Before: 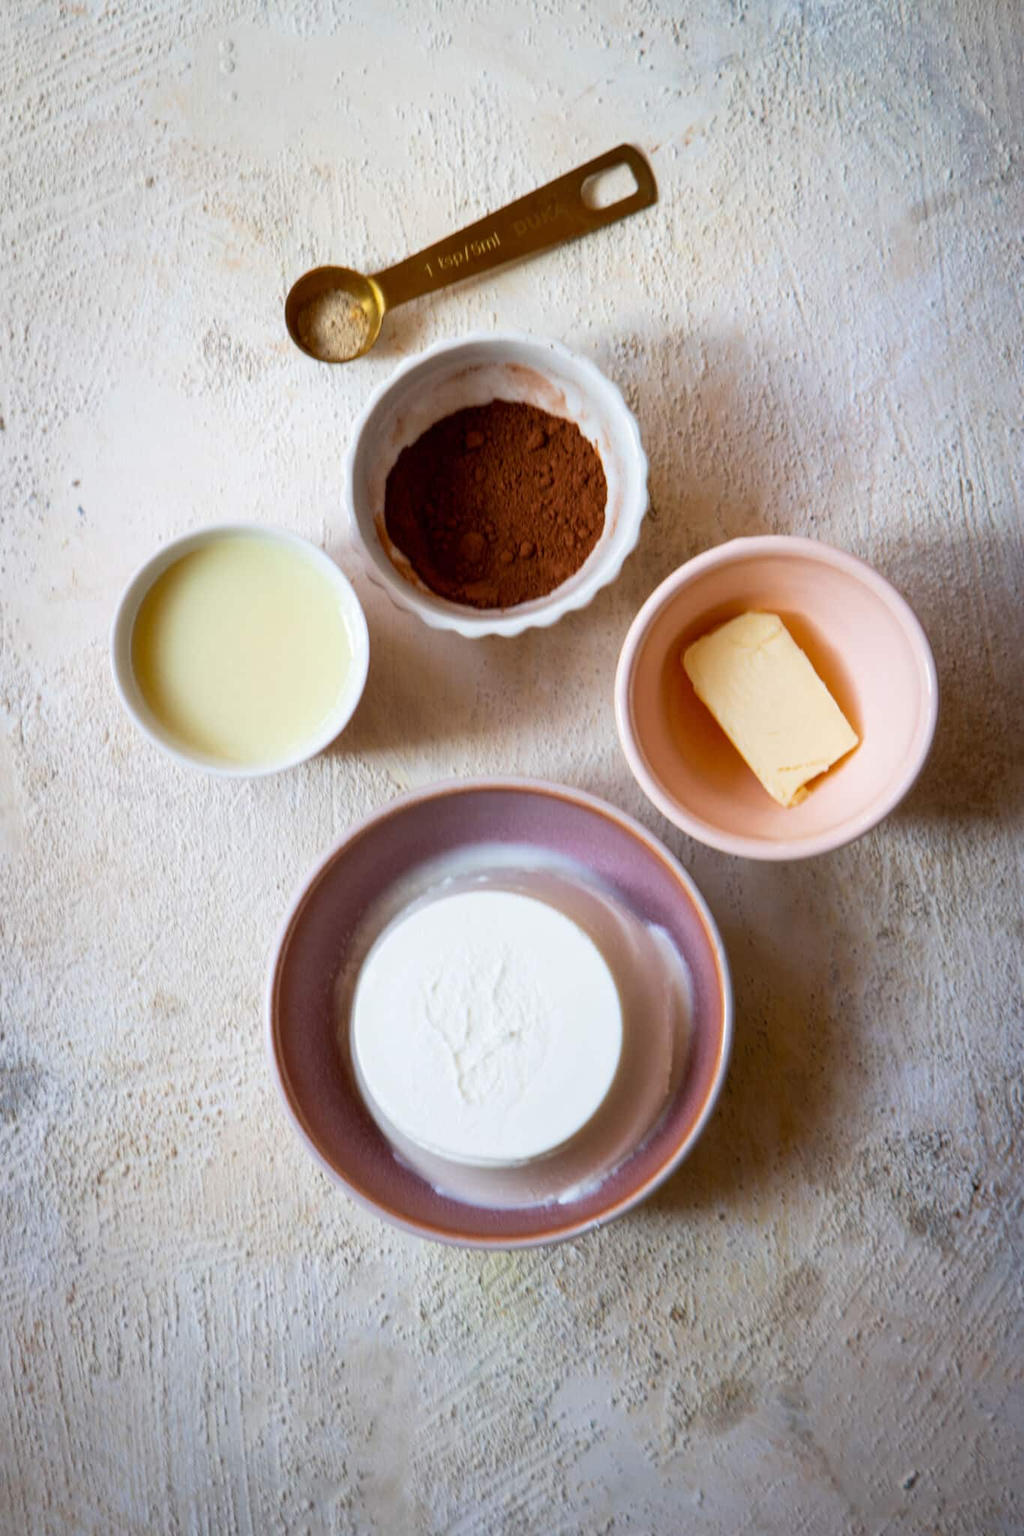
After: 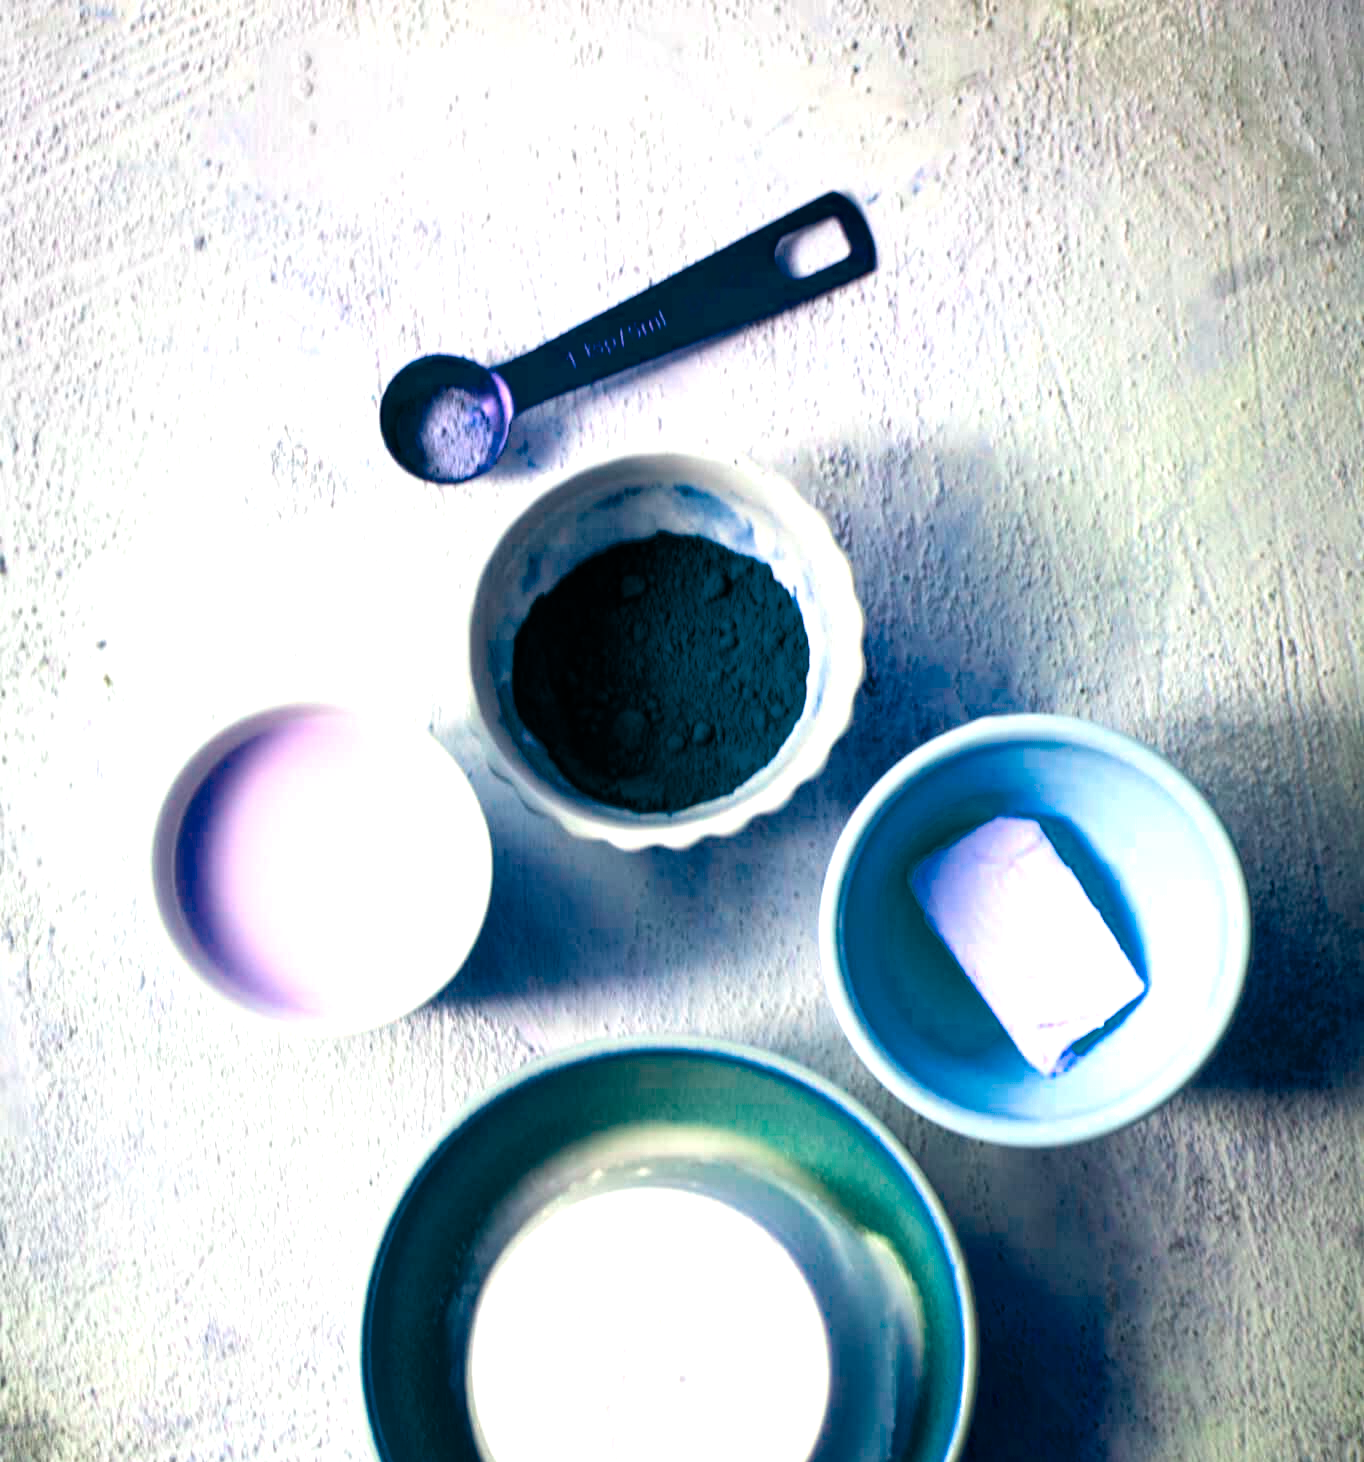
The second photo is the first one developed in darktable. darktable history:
crop: right 0.001%, bottom 28.603%
color balance rgb: power › hue 328.67°, perceptual saturation grading › global saturation 29.511%, hue shift -149.23°, contrast 34.914%, saturation formula JzAzBz (2021)
